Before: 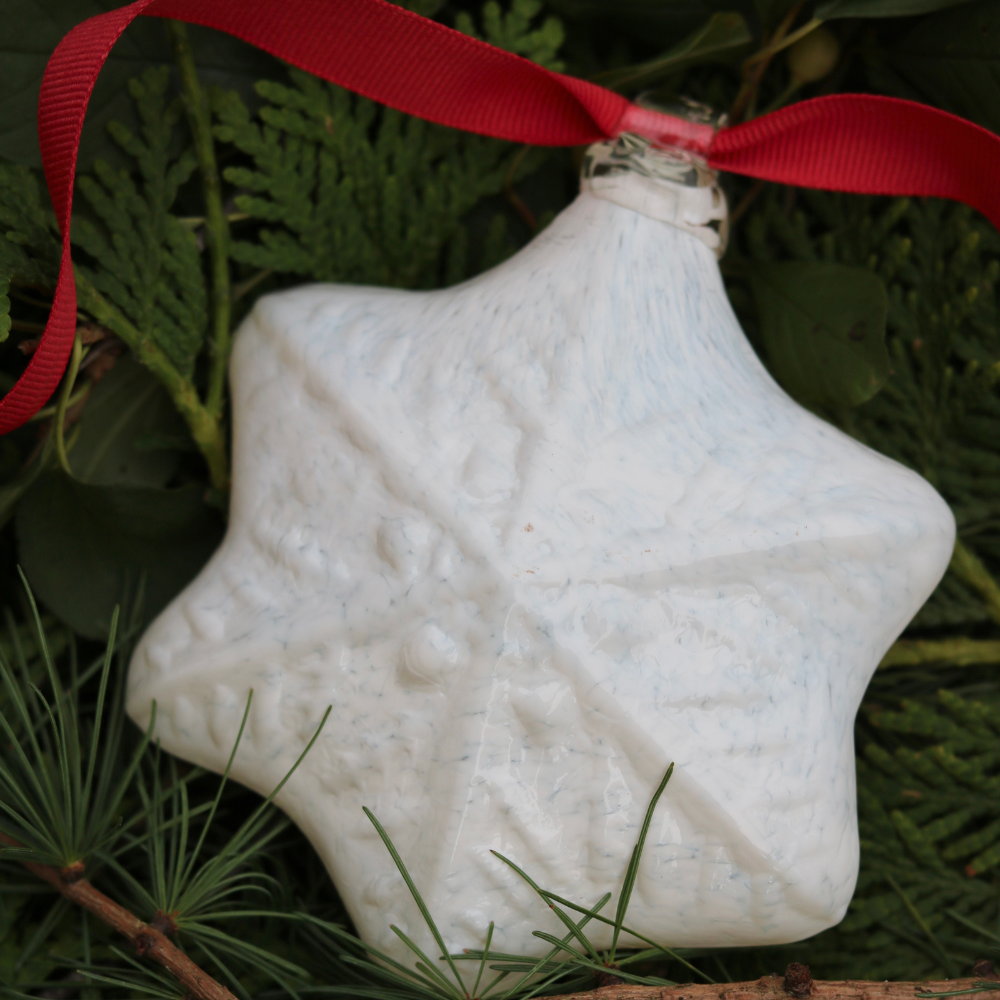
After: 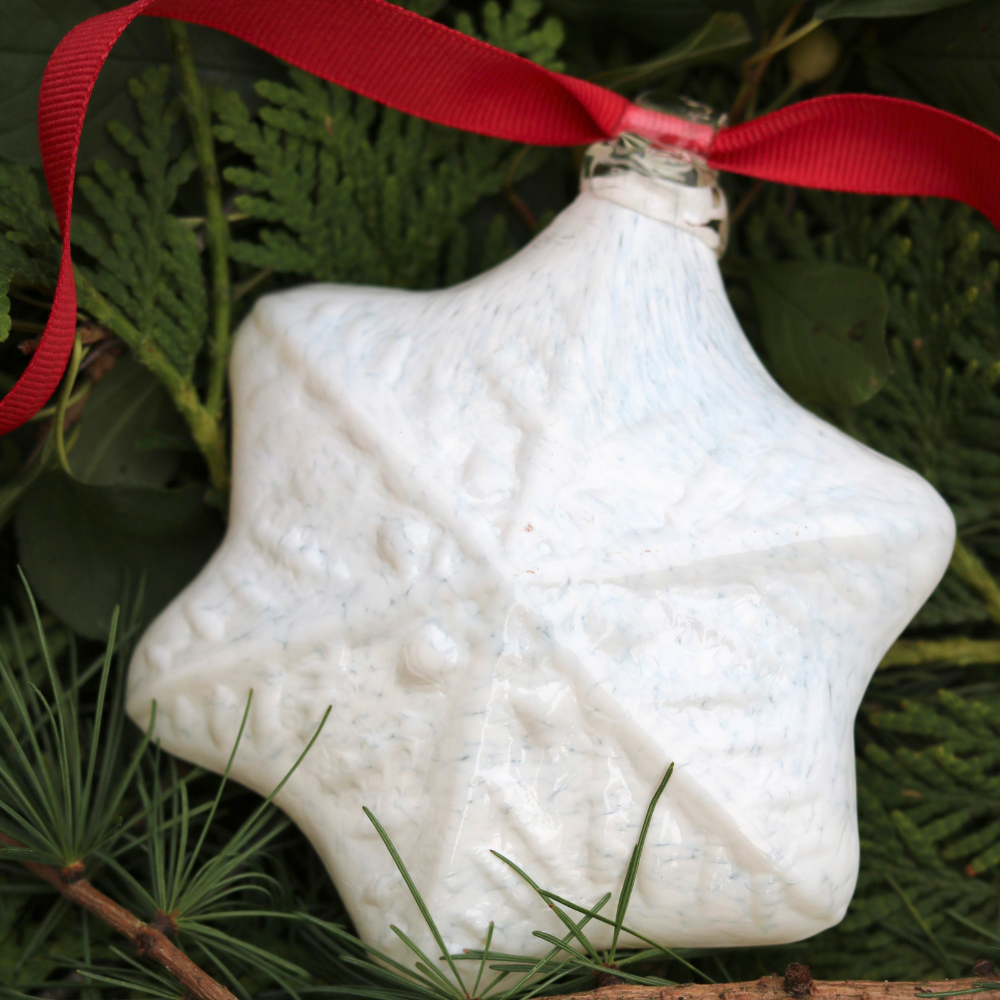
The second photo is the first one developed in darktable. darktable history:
exposure: exposure 0.563 EV, compensate highlight preservation false
